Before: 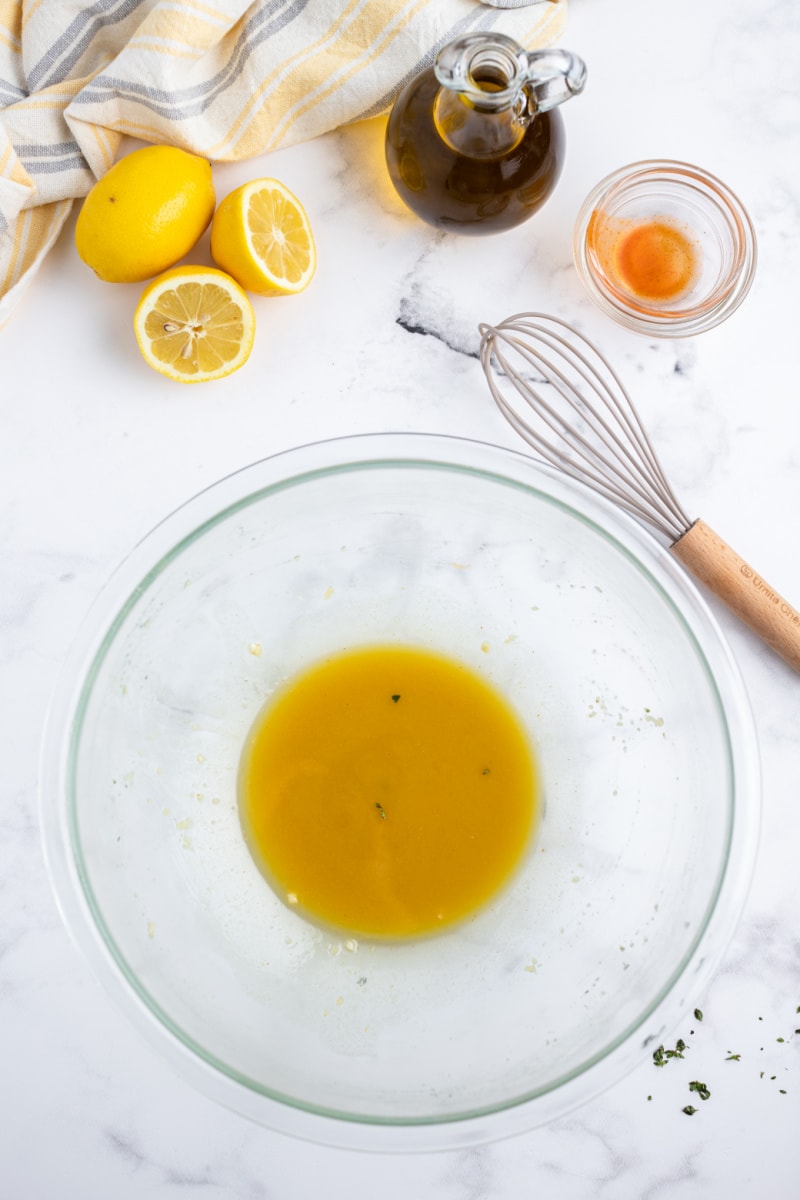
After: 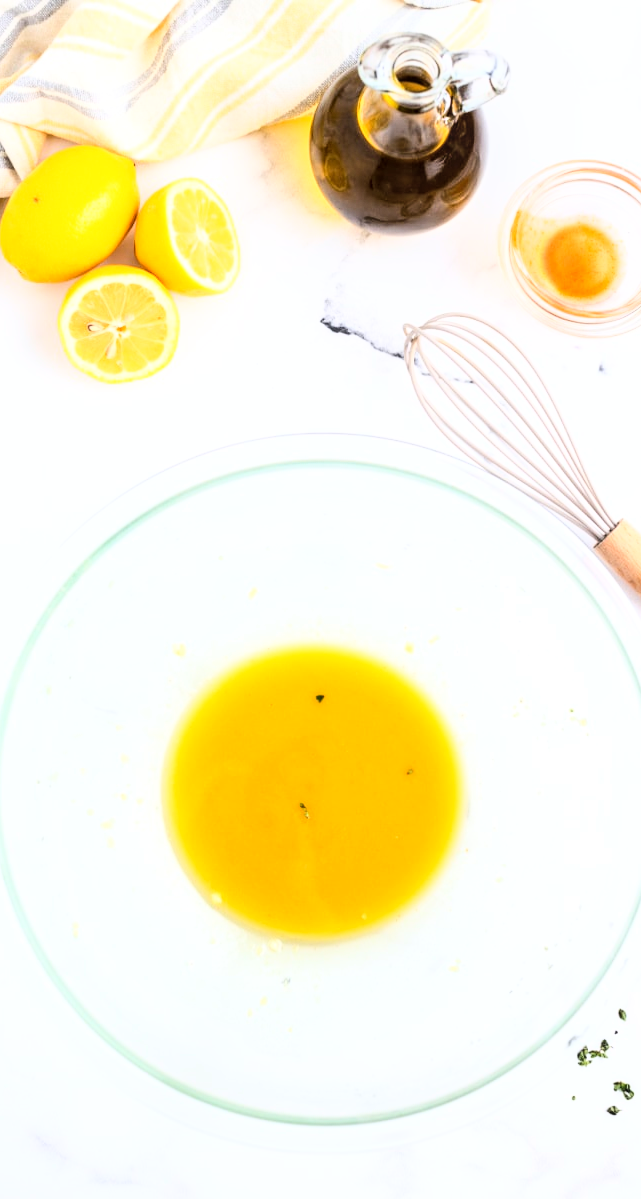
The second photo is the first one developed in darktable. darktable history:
base curve: curves: ch0 [(0, 0) (0.007, 0.004) (0.027, 0.03) (0.046, 0.07) (0.207, 0.54) (0.442, 0.872) (0.673, 0.972) (1, 1)]
crop and rotate: left 9.585%, right 10.177%
local contrast: detail 130%
